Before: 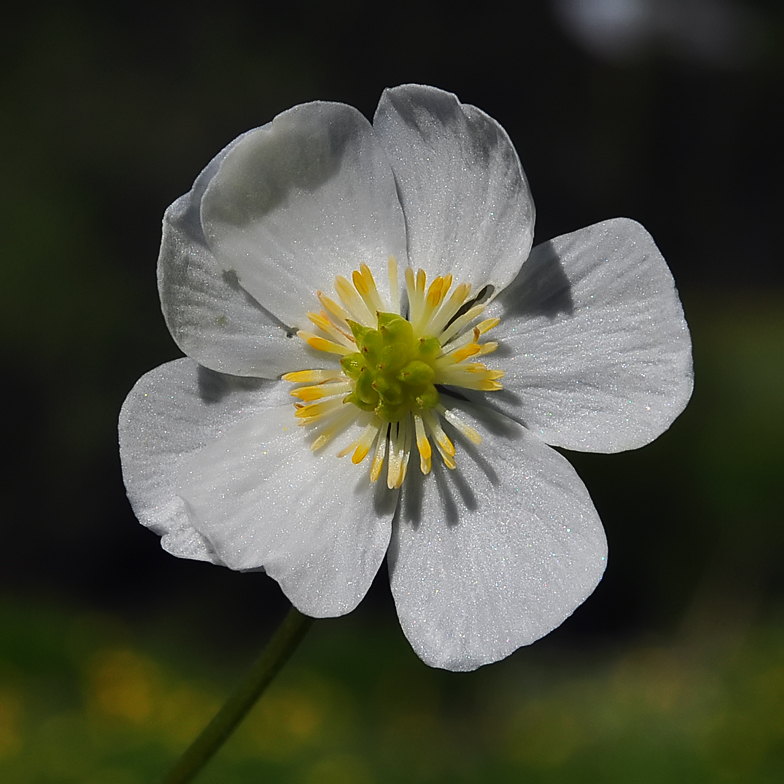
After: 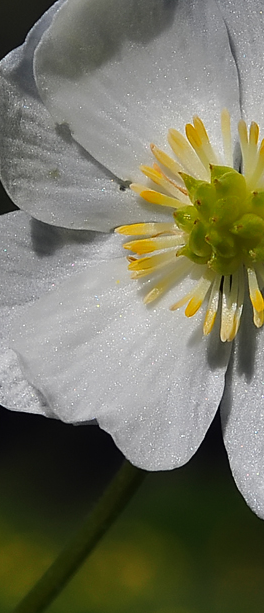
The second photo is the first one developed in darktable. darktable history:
crop and rotate: left 21.367%, top 18.767%, right 44.848%, bottom 2.997%
